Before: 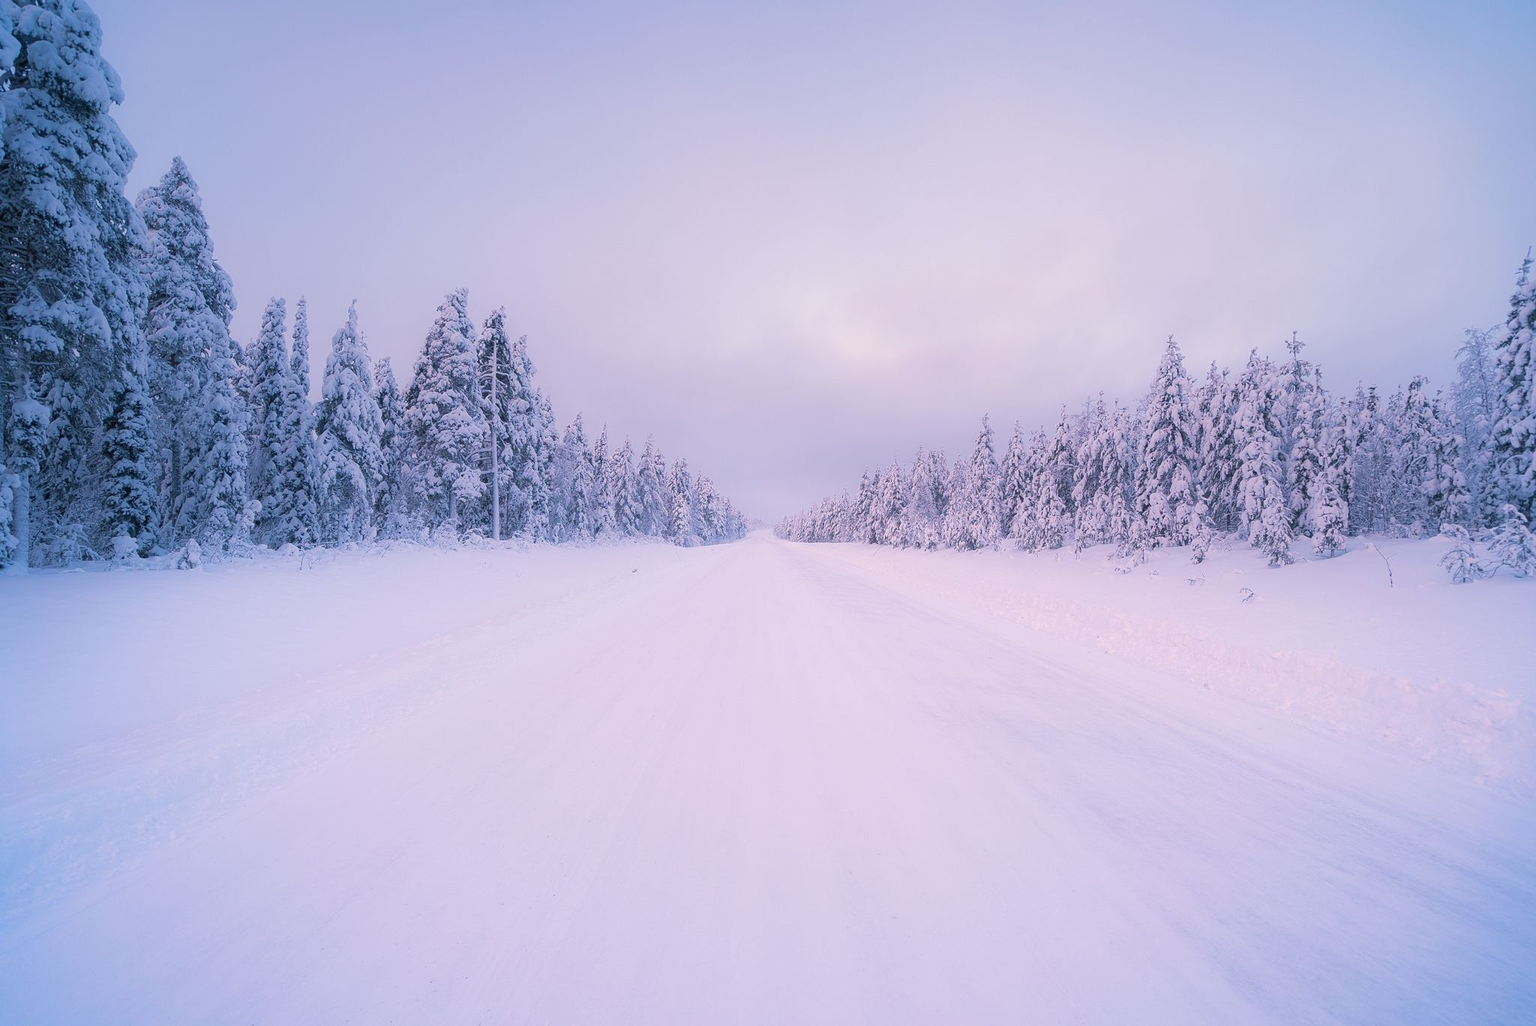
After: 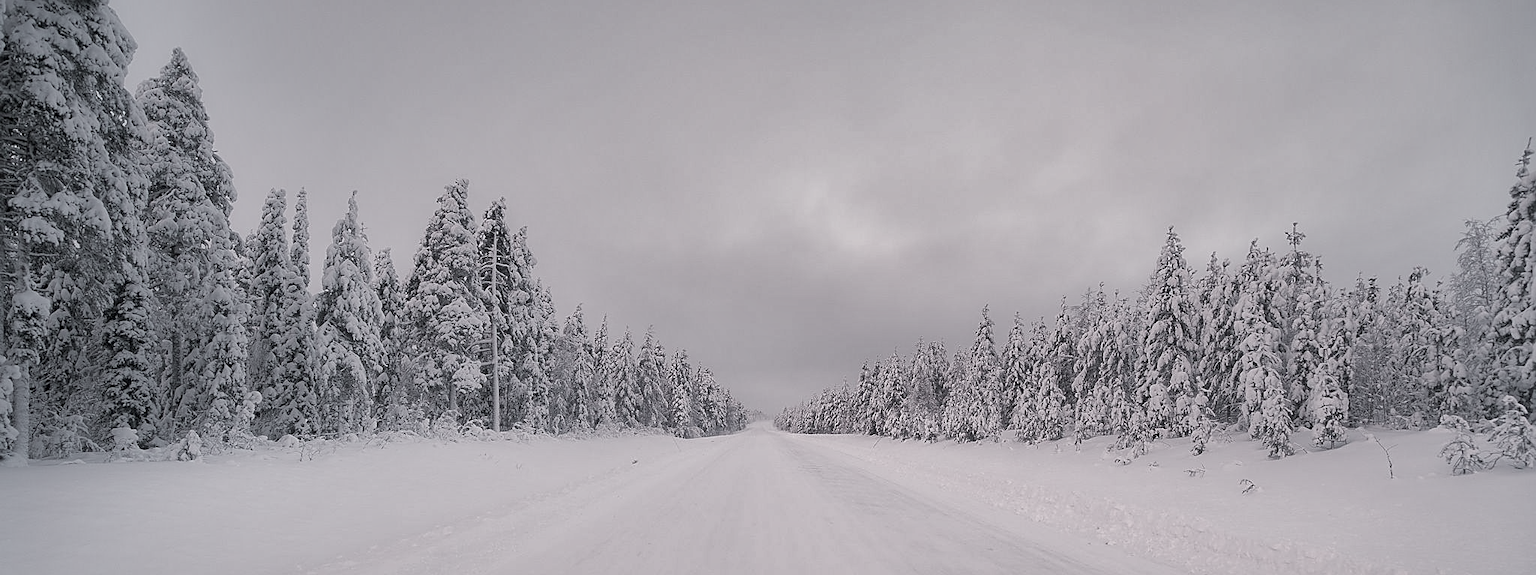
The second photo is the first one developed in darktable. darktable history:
shadows and highlights: shadows 60, highlights -60.23, soften with gaussian
crop and rotate: top 10.605%, bottom 33.274%
sharpen: amount 0.55
color contrast: green-magenta contrast 0.3, blue-yellow contrast 0.15
